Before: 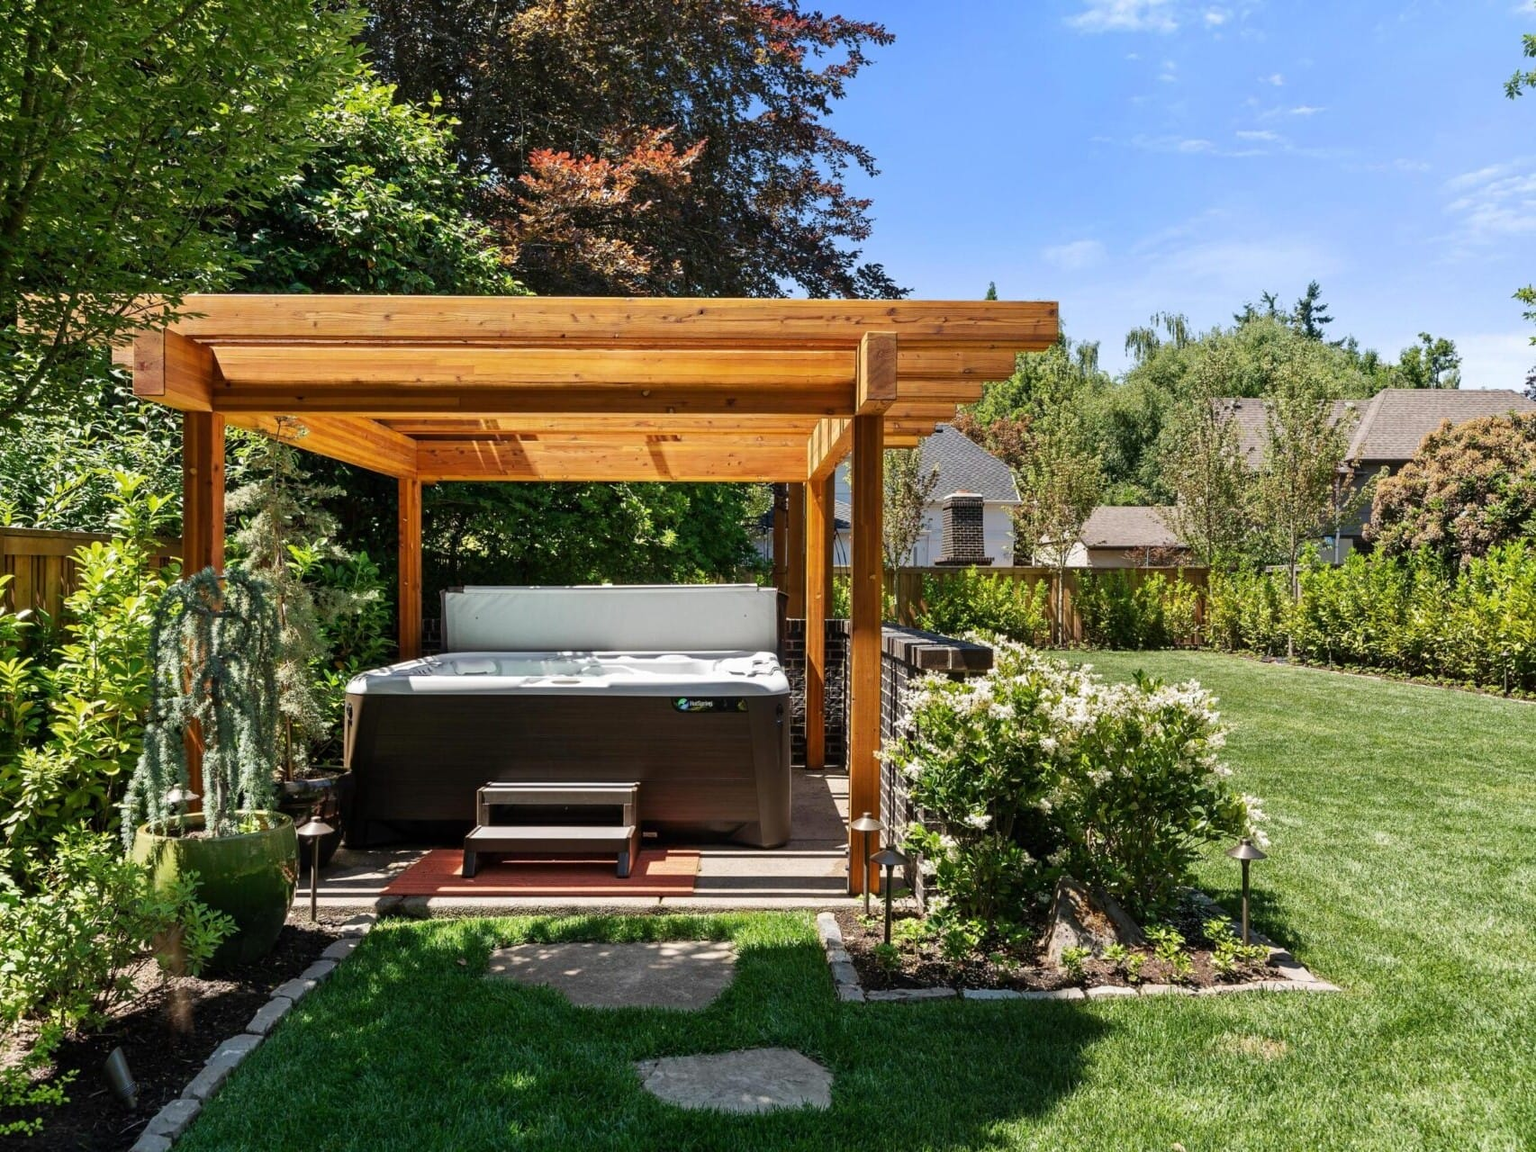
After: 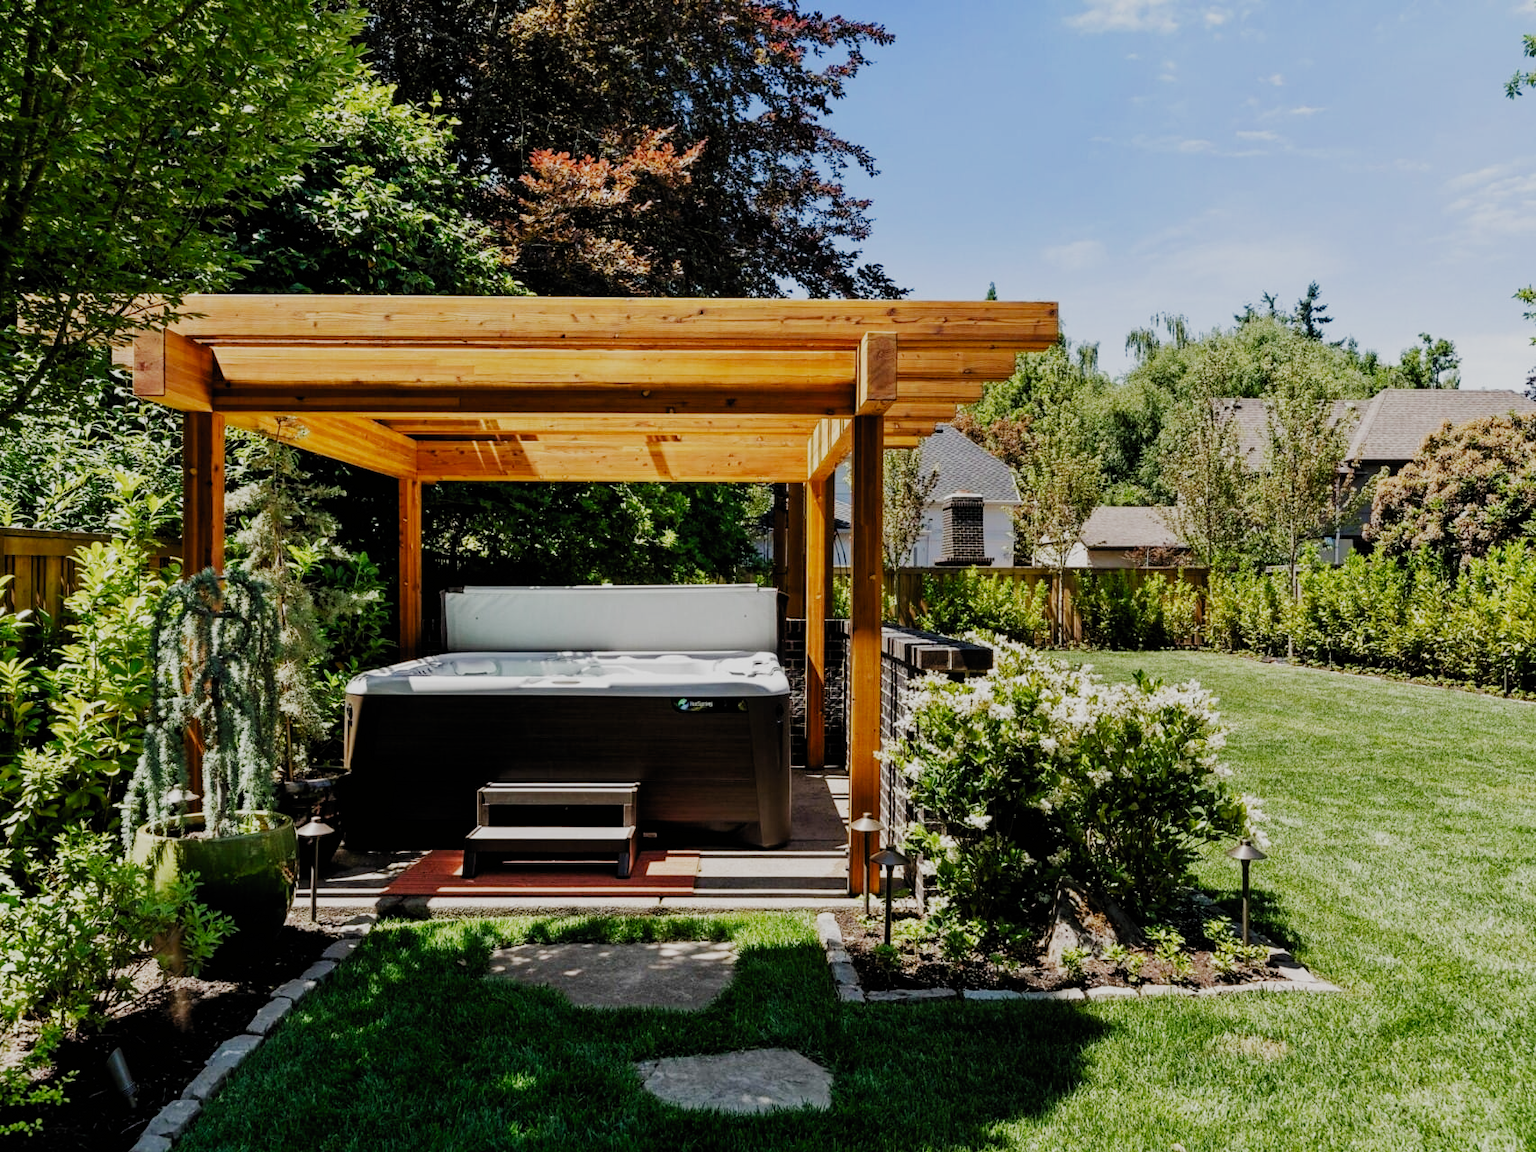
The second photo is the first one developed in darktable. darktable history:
filmic rgb: black relative exposure -5.07 EV, white relative exposure 3.98 EV, hardness 2.89, contrast 1.189, preserve chrominance no, color science v5 (2021), contrast in shadows safe, contrast in highlights safe
color correction: highlights b* 0.047, saturation 0.976
